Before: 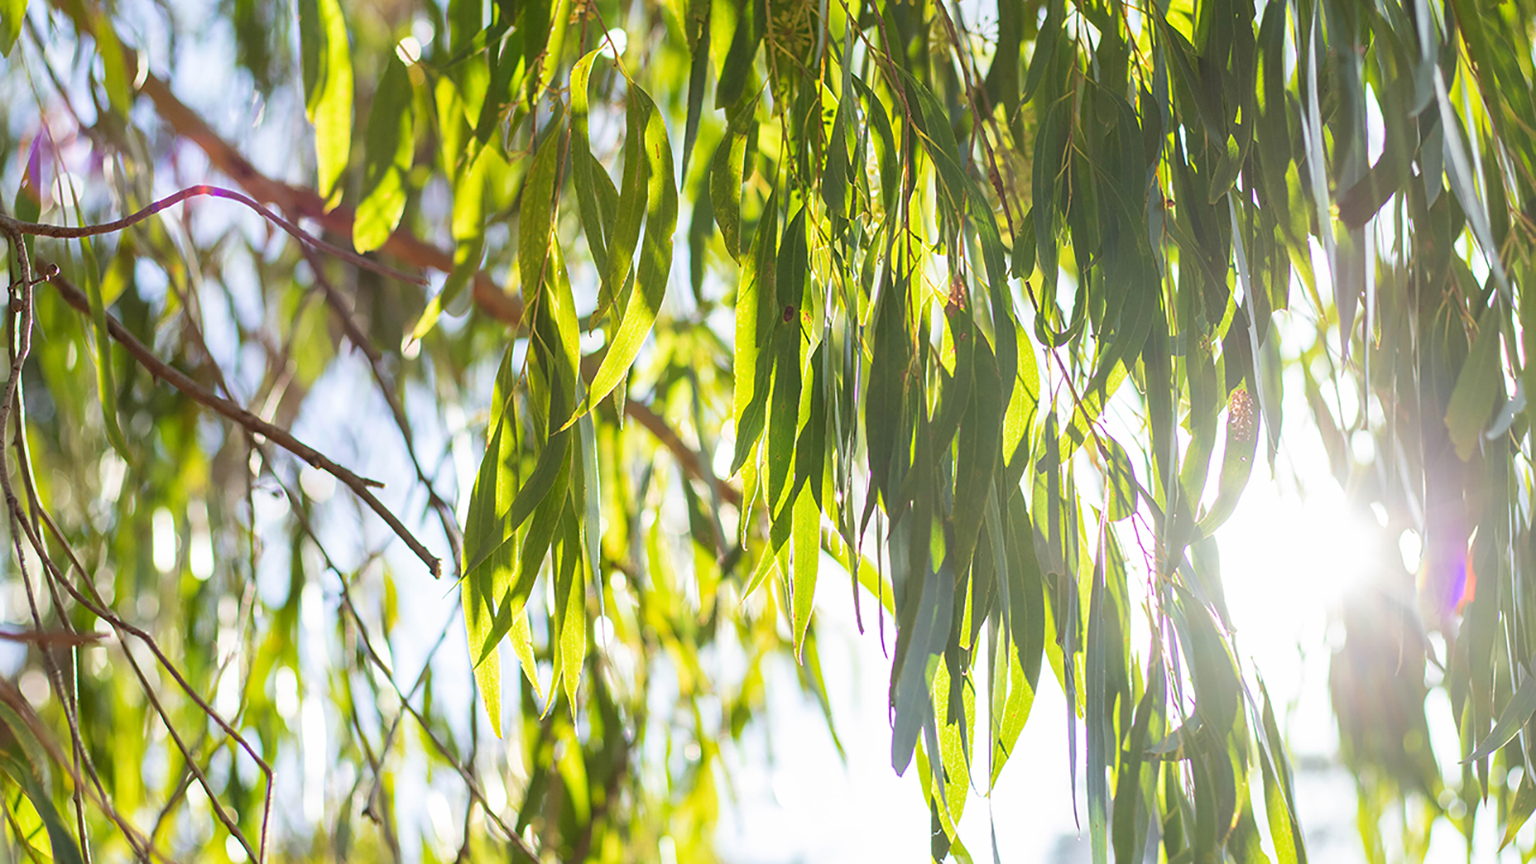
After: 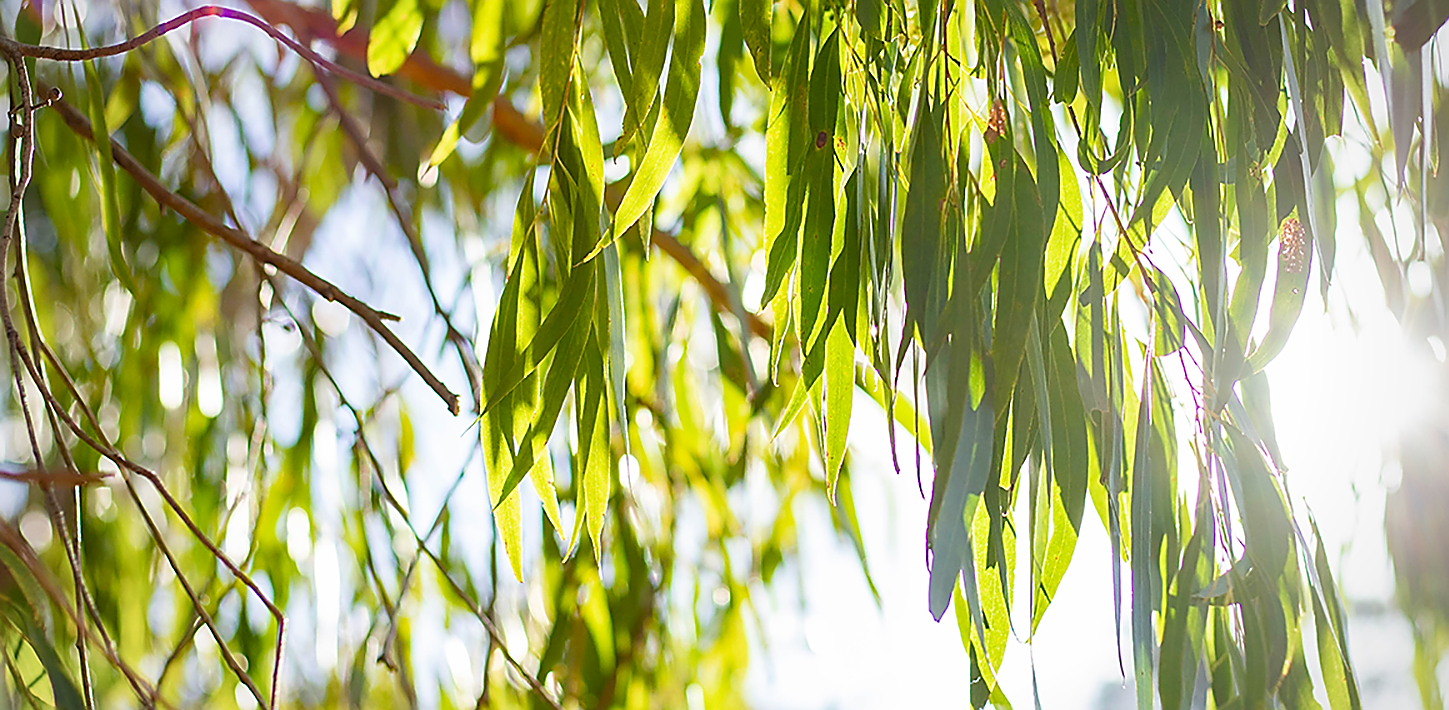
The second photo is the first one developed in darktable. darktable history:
vignetting: fall-off radius 99.56%, width/height ratio 1.34
color balance rgb: perceptual saturation grading › global saturation 23.397%, perceptual saturation grading › highlights -24.686%, perceptual saturation grading › mid-tones 24.073%, perceptual saturation grading › shadows 40.489%
sharpen: radius 1.388, amount 1.267, threshold 0.776
crop: top 20.809%, right 9.431%, bottom 0.266%
